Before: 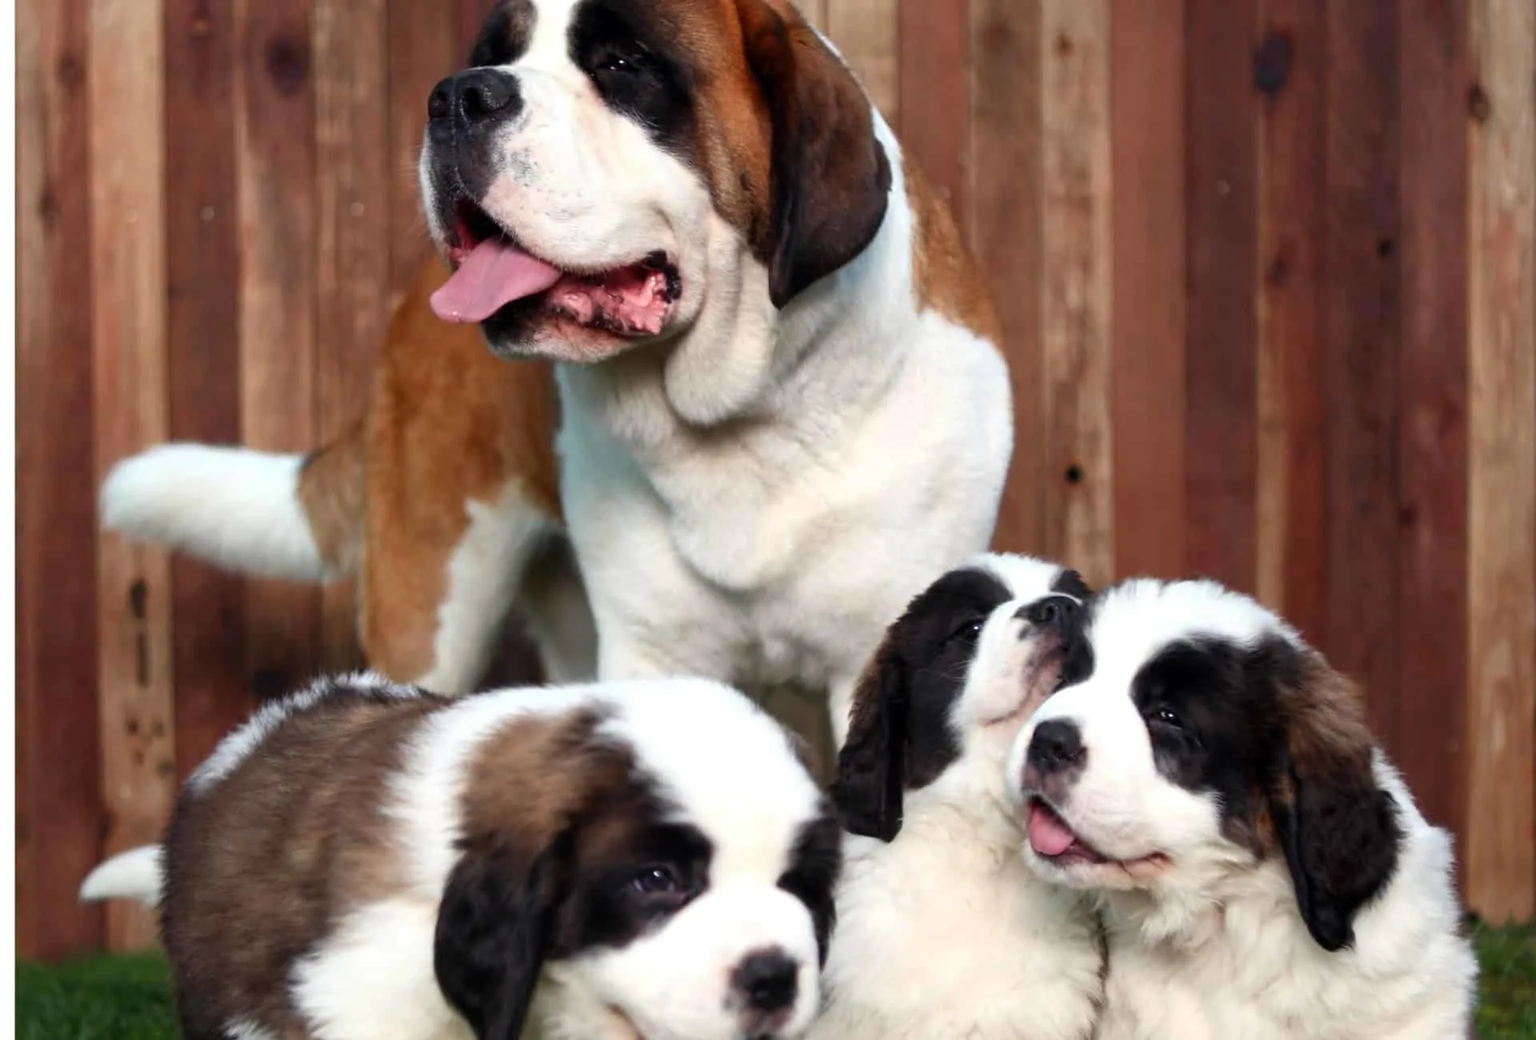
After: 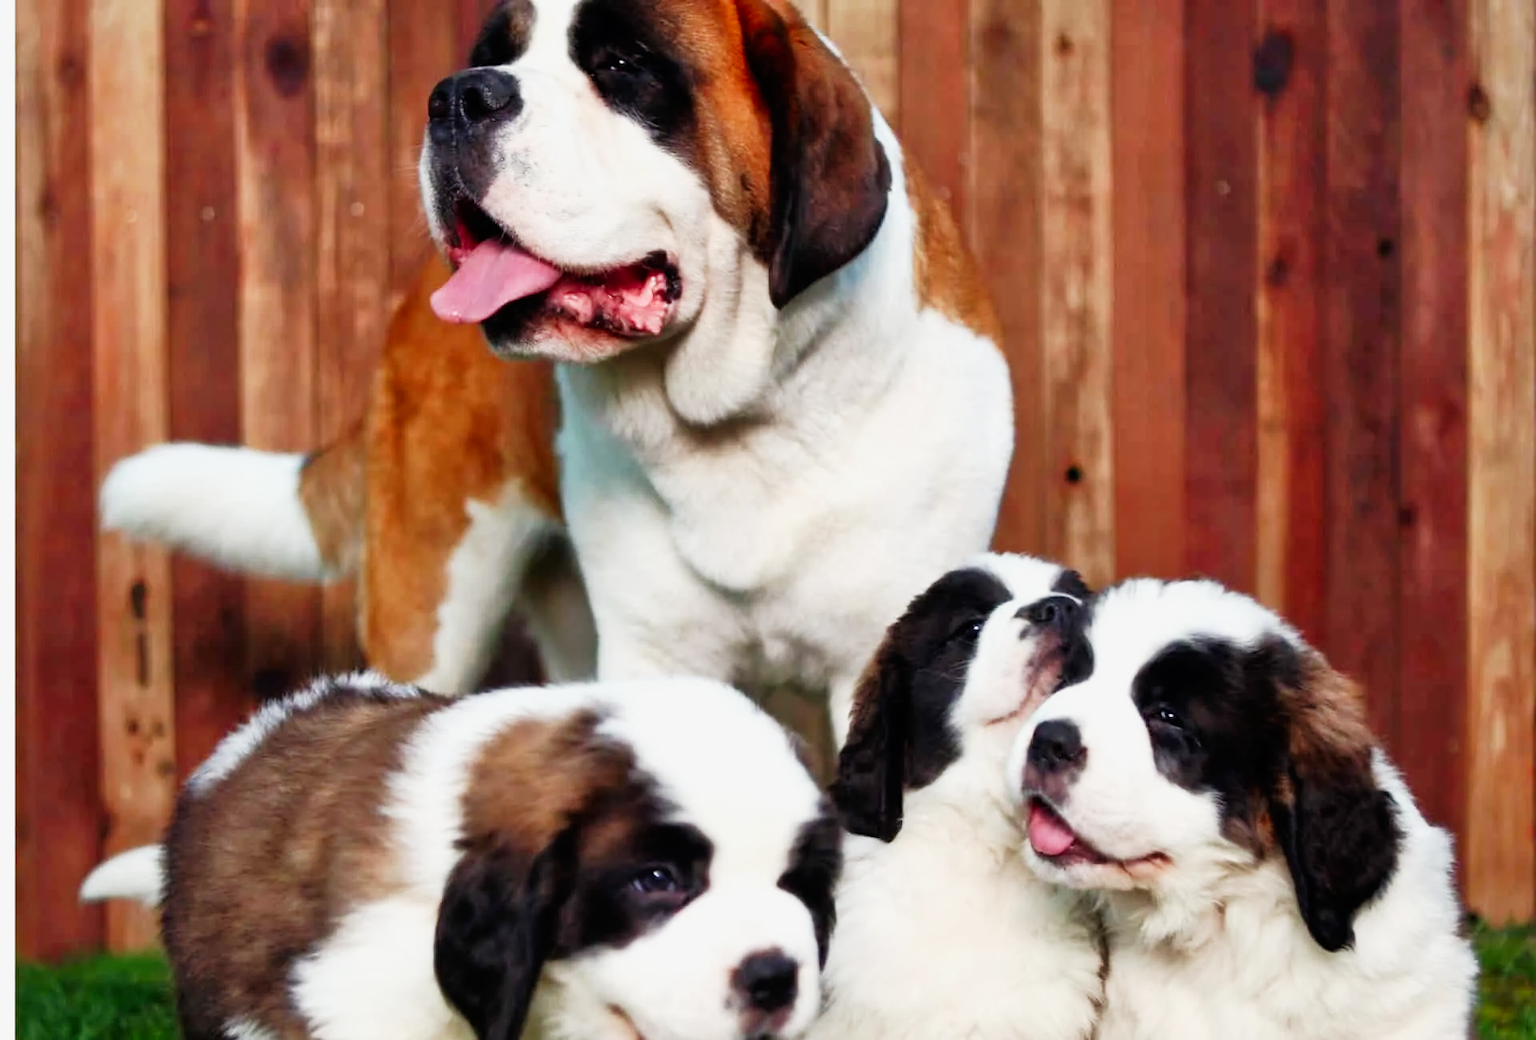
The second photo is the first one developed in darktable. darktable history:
base curve: curves: ch0 [(0, 0) (0.007, 0.004) (0.027, 0.03) (0.046, 0.07) (0.207, 0.54) (0.442, 0.872) (0.673, 0.972) (1, 1)], preserve colors none
tone equalizer: -8 EV -0.017 EV, -7 EV 0.013 EV, -6 EV -0.006 EV, -5 EV 0.005 EV, -4 EV -0.032 EV, -3 EV -0.236 EV, -2 EV -0.682 EV, -1 EV -1 EV, +0 EV -0.987 EV
